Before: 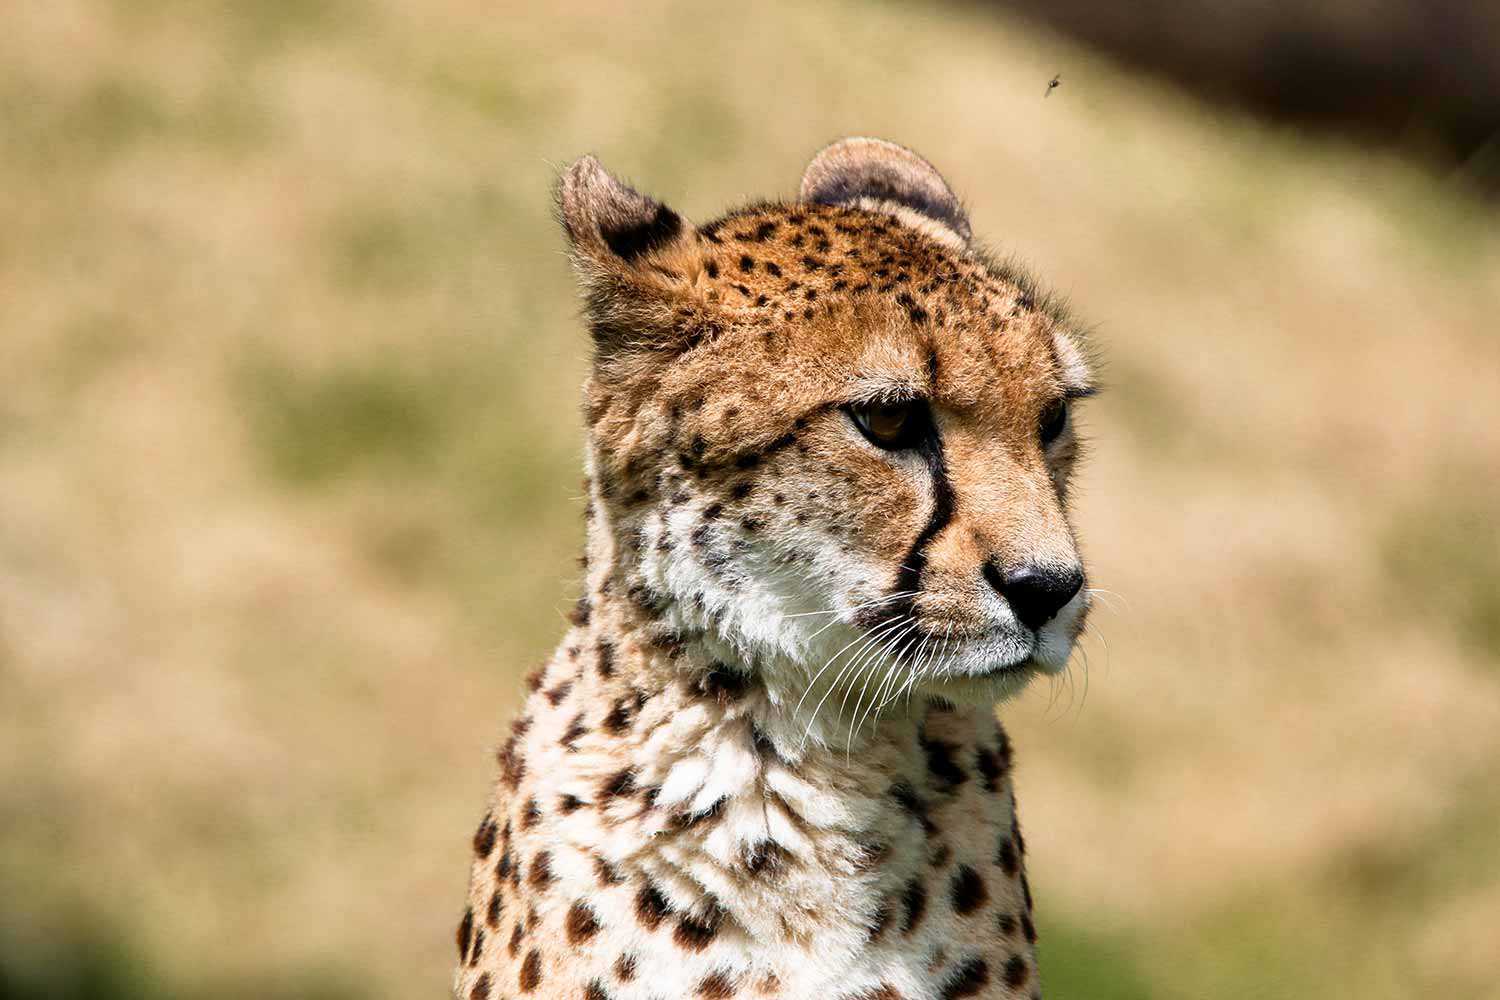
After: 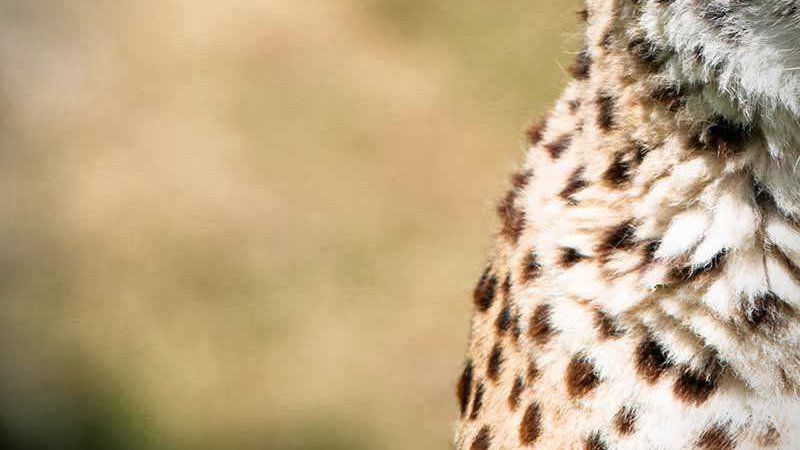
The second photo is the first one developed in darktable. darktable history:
vignetting: on, module defaults
crop and rotate: top 54.778%, right 46.61%, bottom 0.159%
